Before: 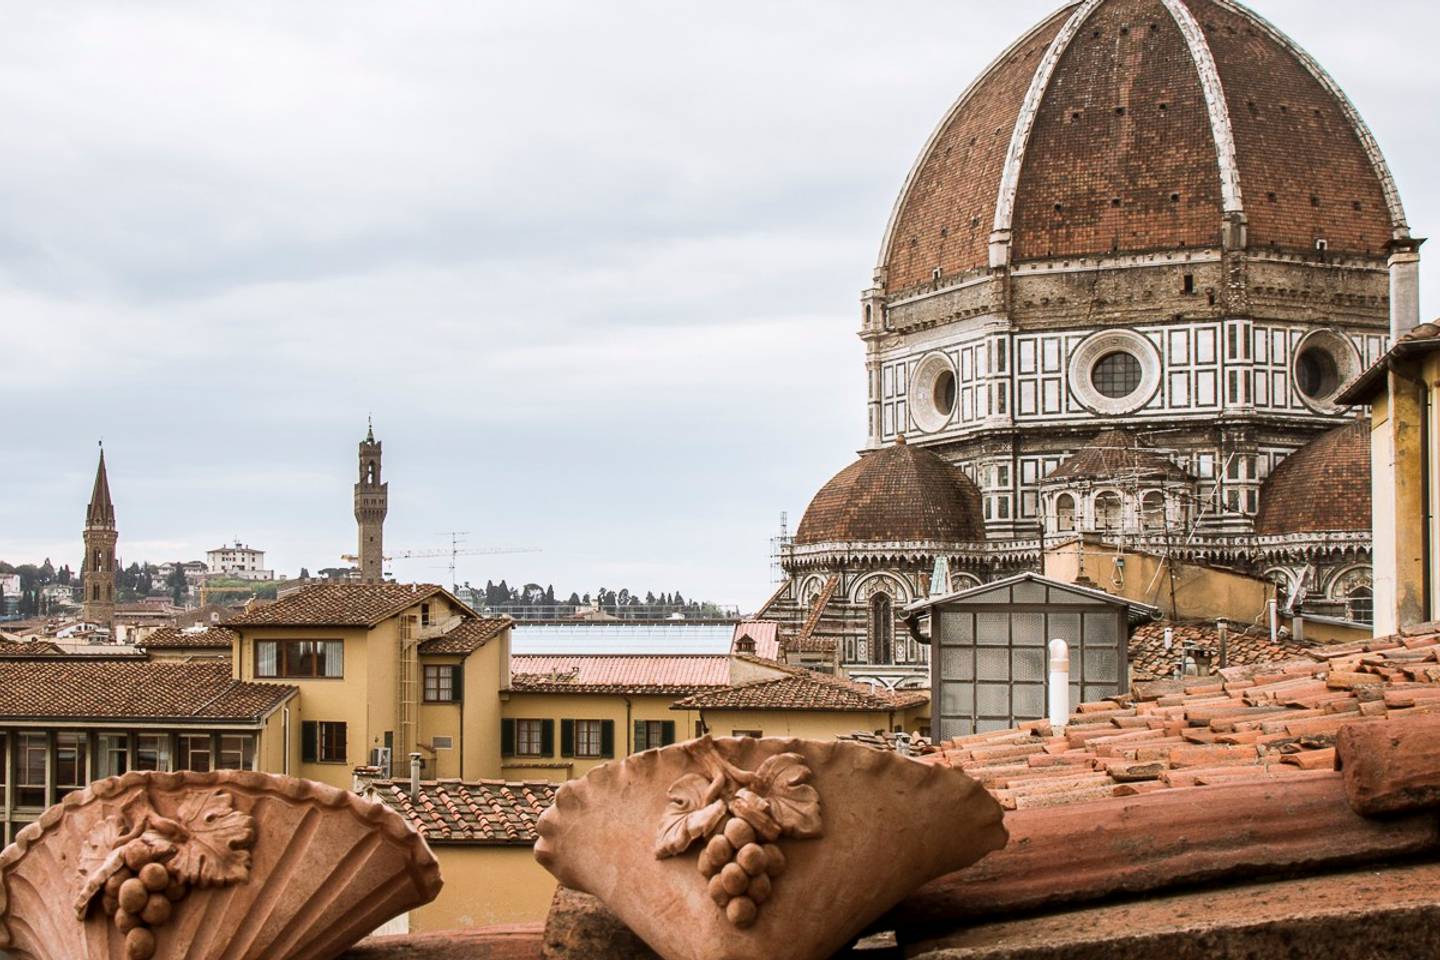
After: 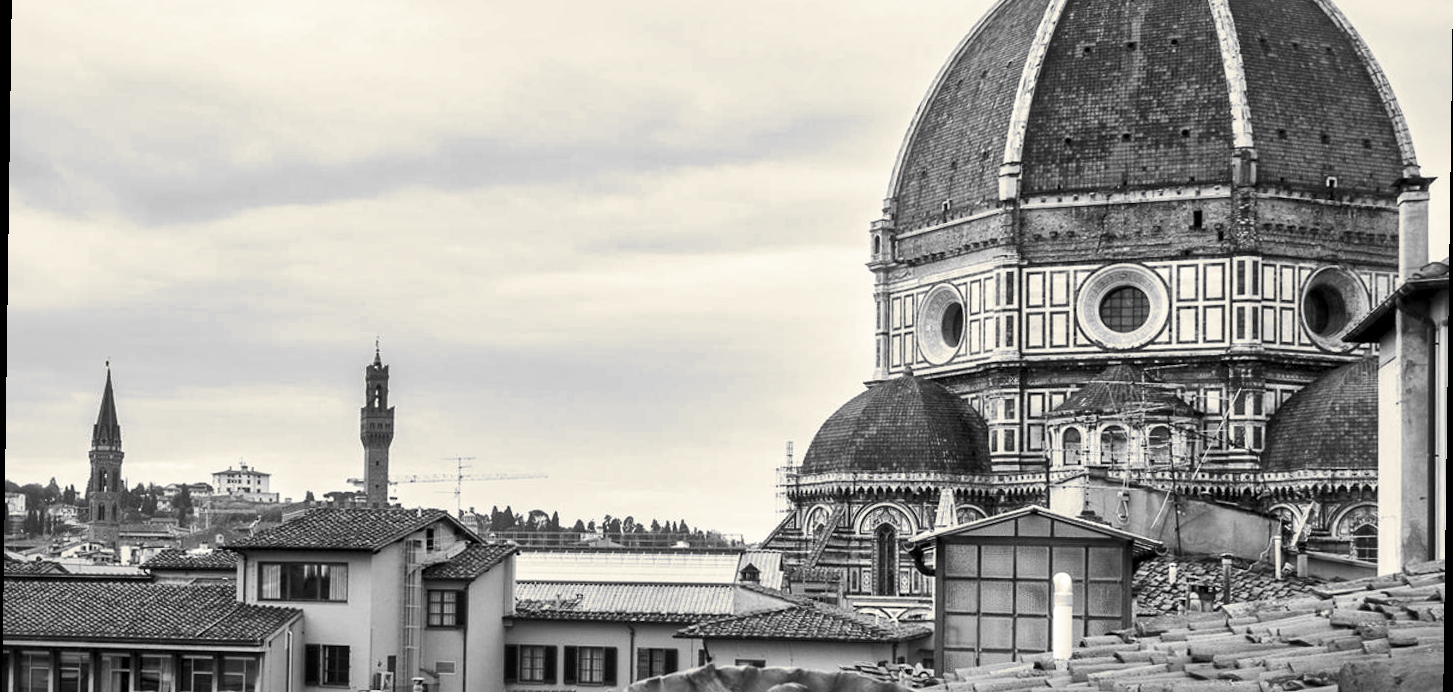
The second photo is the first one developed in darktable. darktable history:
crop and rotate: top 8.293%, bottom 20.996%
local contrast: mode bilateral grid, contrast 25, coarseness 60, detail 151%, midtone range 0.2
rotate and perspective: rotation 0.8°, automatic cropping off
monochrome: a -35.87, b 49.73, size 1.7
split-toning: shadows › hue 43.2°, shadows › saturation 0, highlights › hue 50.4°, highlights › saturation 1
